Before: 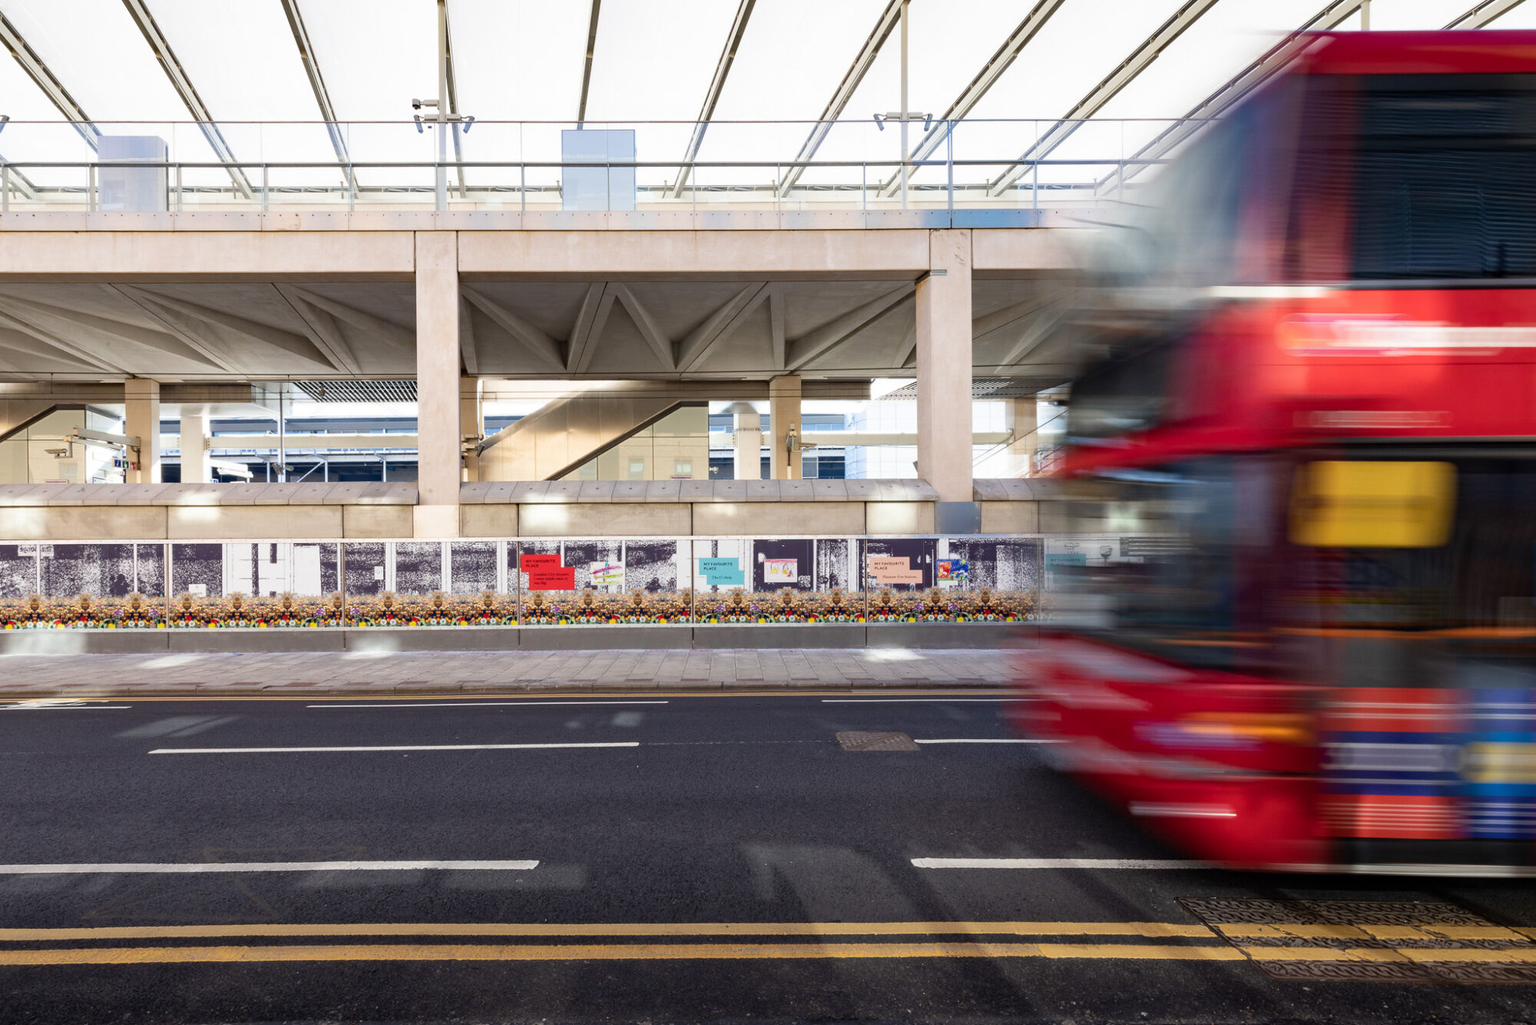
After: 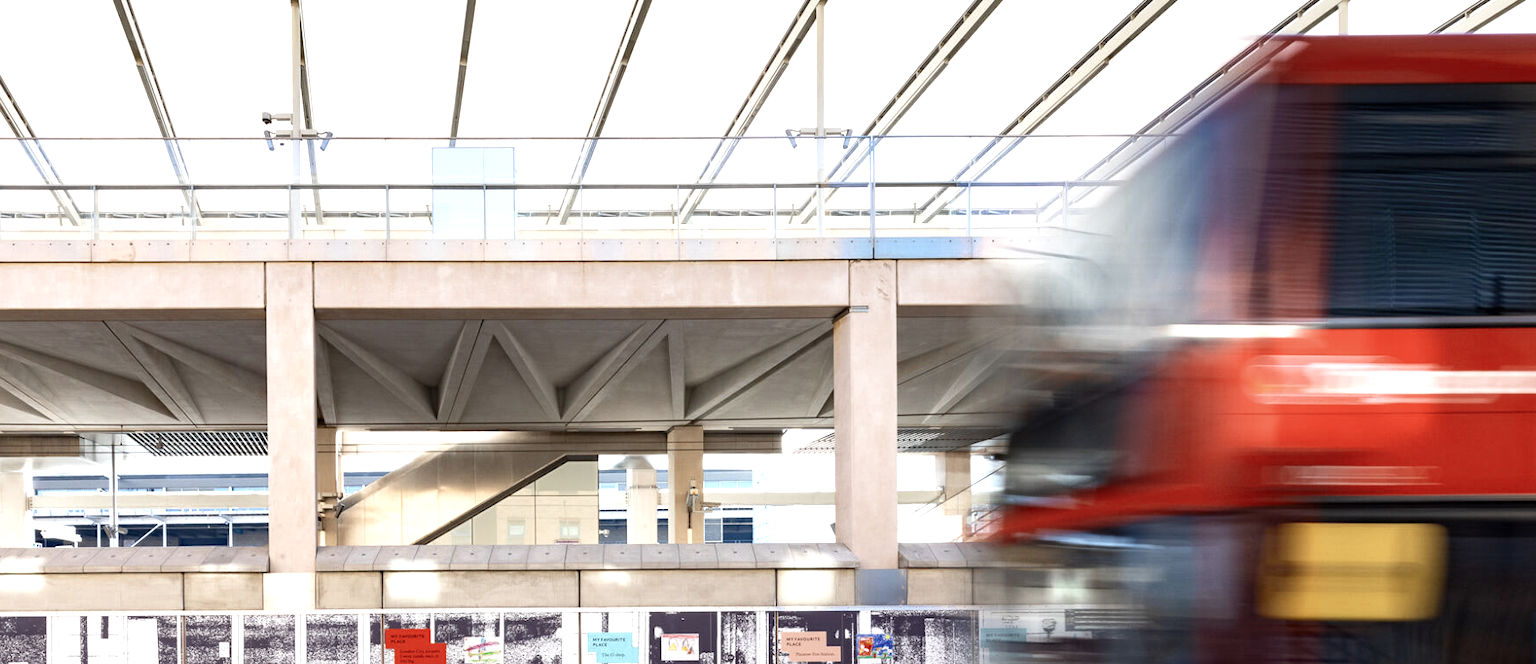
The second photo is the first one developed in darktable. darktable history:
contrast brightness saturation: contrast 0.07
crop and rotate: left 11.812%, bottom 42.776%
exposure: black level correction 0.001, exposure 0.5 EV, compensate exposure bias true, compensate highlight preservation false
tone equalizer: on, module defaults
color zones: curves: ch0 [(0, 0.5) (0.125, 0.4) (0.25, 0.5) (0.375, 0.4) (0.5, 0.4) (0.625, 0.6) (0.75, 0.6) (0.875, 0.5)]; ch1 [(0, 0.35) (0.125, 0.45) (0.25, 0.35) (0.375, 0.35) (0.5, 0.35) (0.625, 0.35) (0.75, 0.45) (0.875, 0.35)]; ch2 [(0, 0.6) (0.125, 0.5) (0.25, 0.5) (0.375, 0.6) (0.5, 0.6) (0.625, 0.5) (0.75, 0.5) (0.875, 0.5)]
